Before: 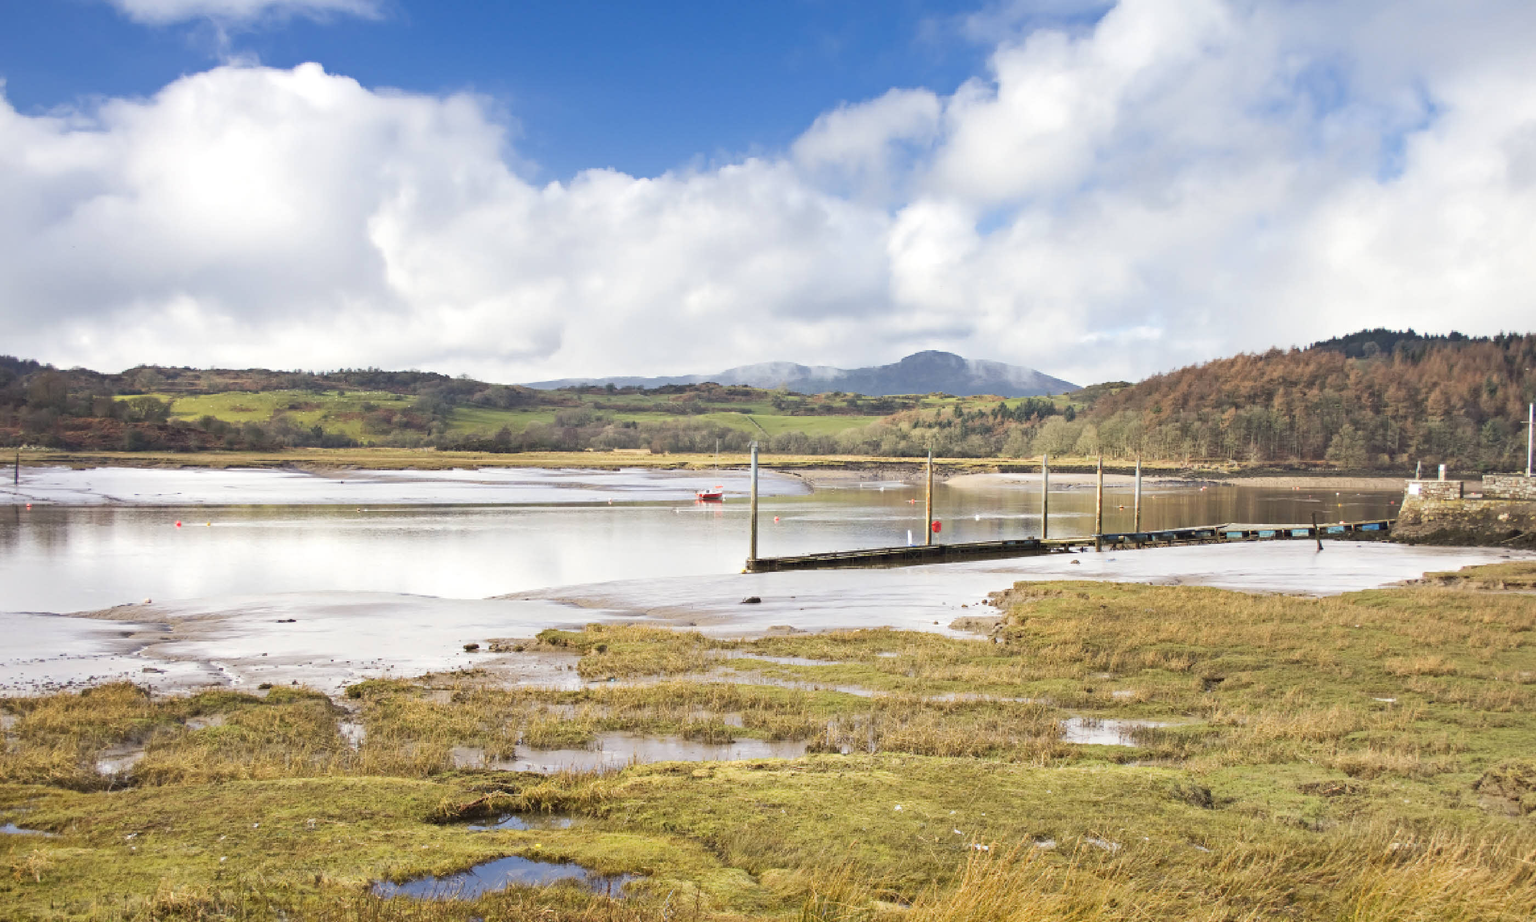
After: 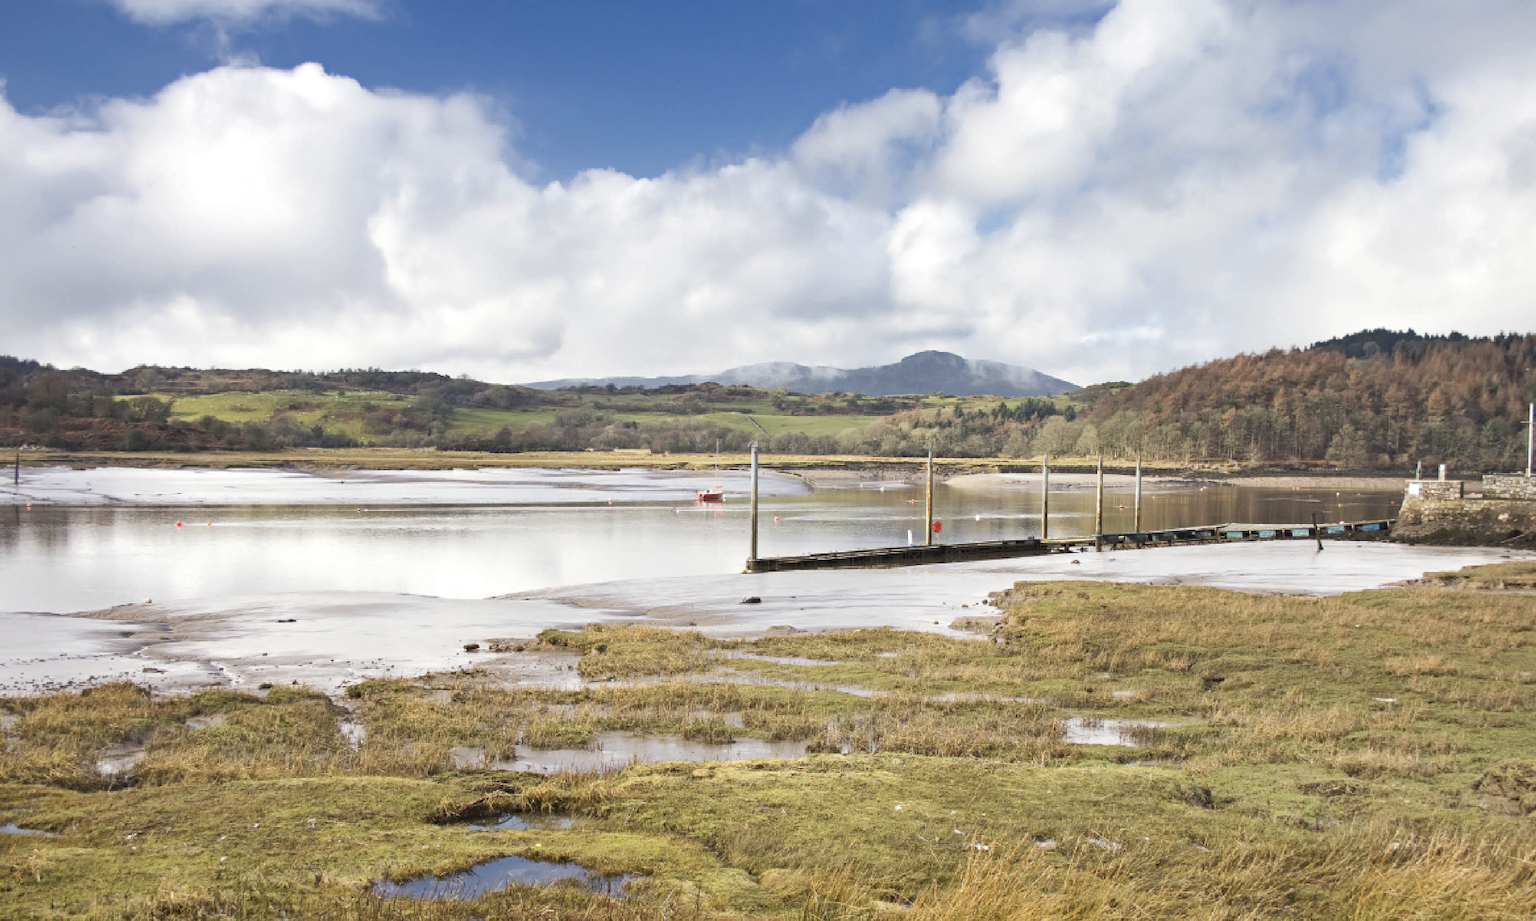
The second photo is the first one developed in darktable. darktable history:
base curve: curves: ch0 [(0, 0) (0.303, 0.277) (1, 1)]
contrast brightness saturation: saturation -0.17
